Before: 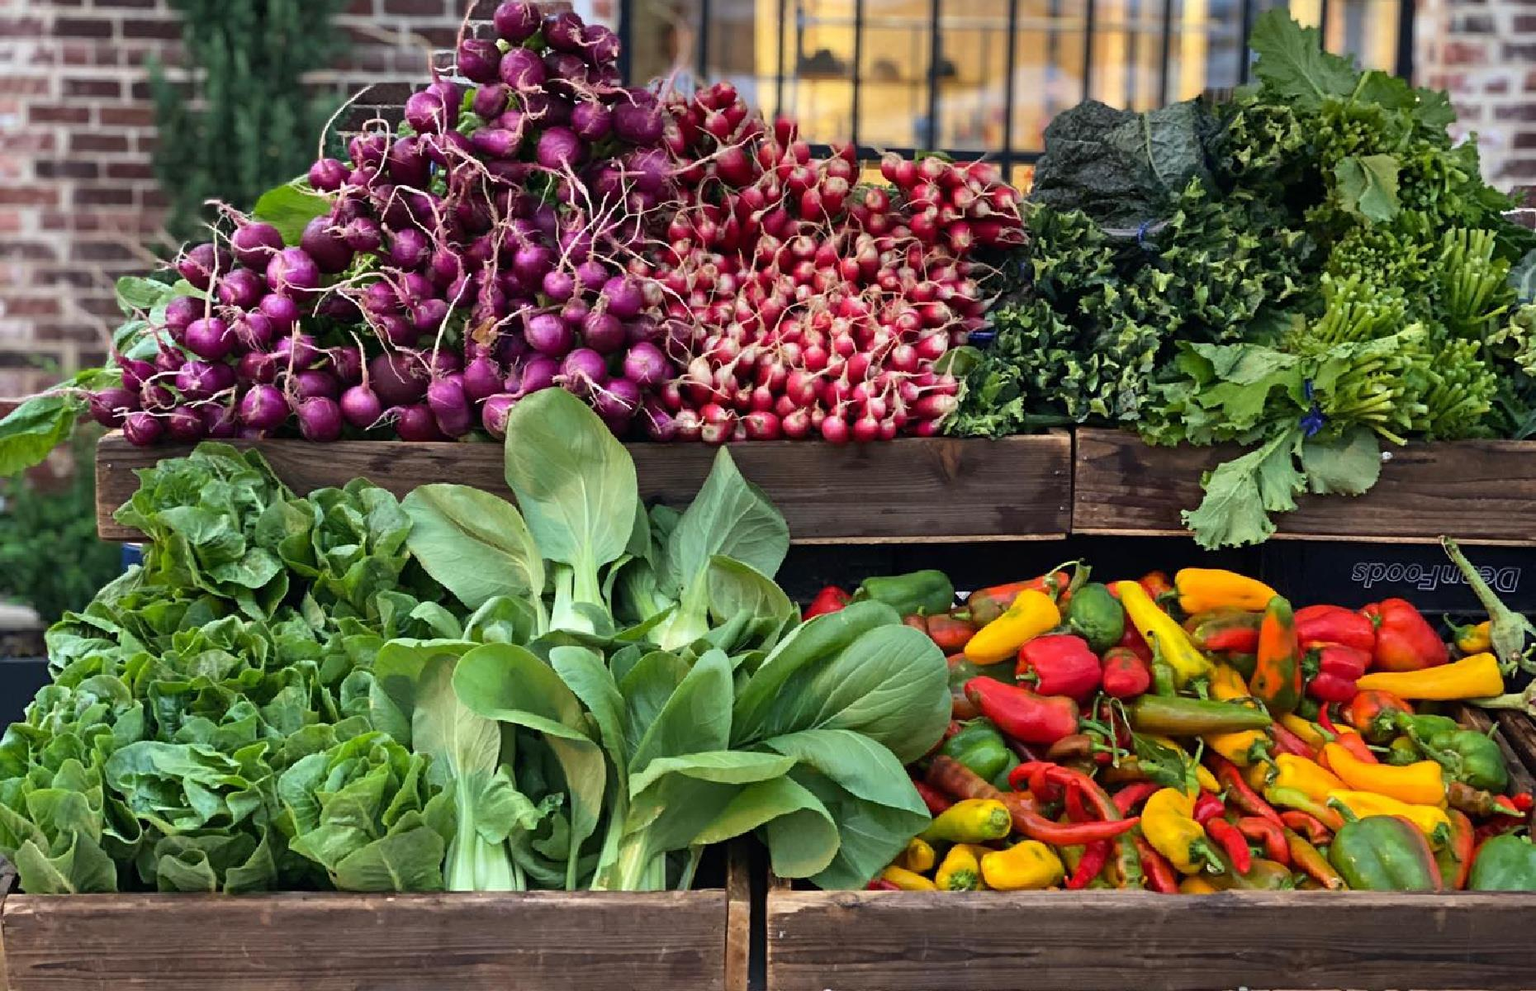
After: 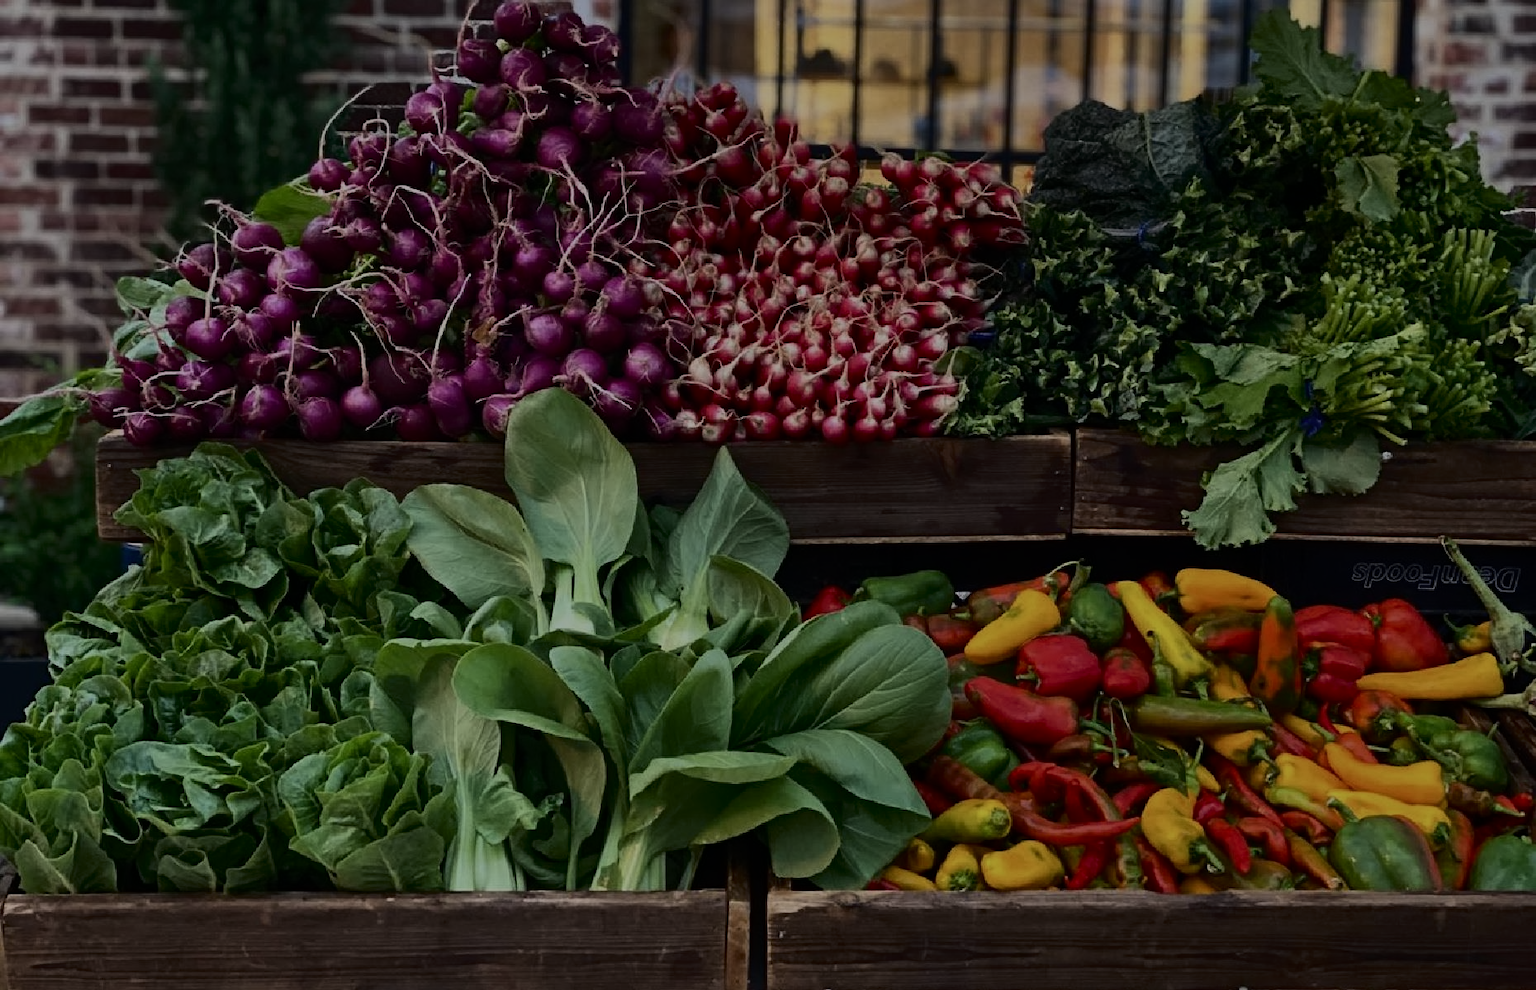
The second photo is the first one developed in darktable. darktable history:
exposure: exposure -1.924 EV, compensate highlight preservation false
contrast equalizer: octaves 7, y [[0.5 ×6], [0.5 ×6], [0.5 ×6], [0 ×6], [0, 0.039, 0.251, 0.29, 0.293, 0.292]], mix 0.139
tone curve: curves: ch0 [(0, 0) (0.003, 0.002) (0.011, 0.009) (0.025, 0.019) (0.044, 0.031) (0.069, 0.04) (0.1, 0.059) (0.136, 0.092) (0.177, 0.134) (0.224, 0.192) (0.277, 0.262) (0.335, 0.348) (0.399, 0.446) (0.468, 0.554) (0.543, 0.646) (0.623, 0.731) (0.709, 0.807) (0.801, 0.867) (0.898, 0.931) (1, 1)], color space Lab, independent channels
